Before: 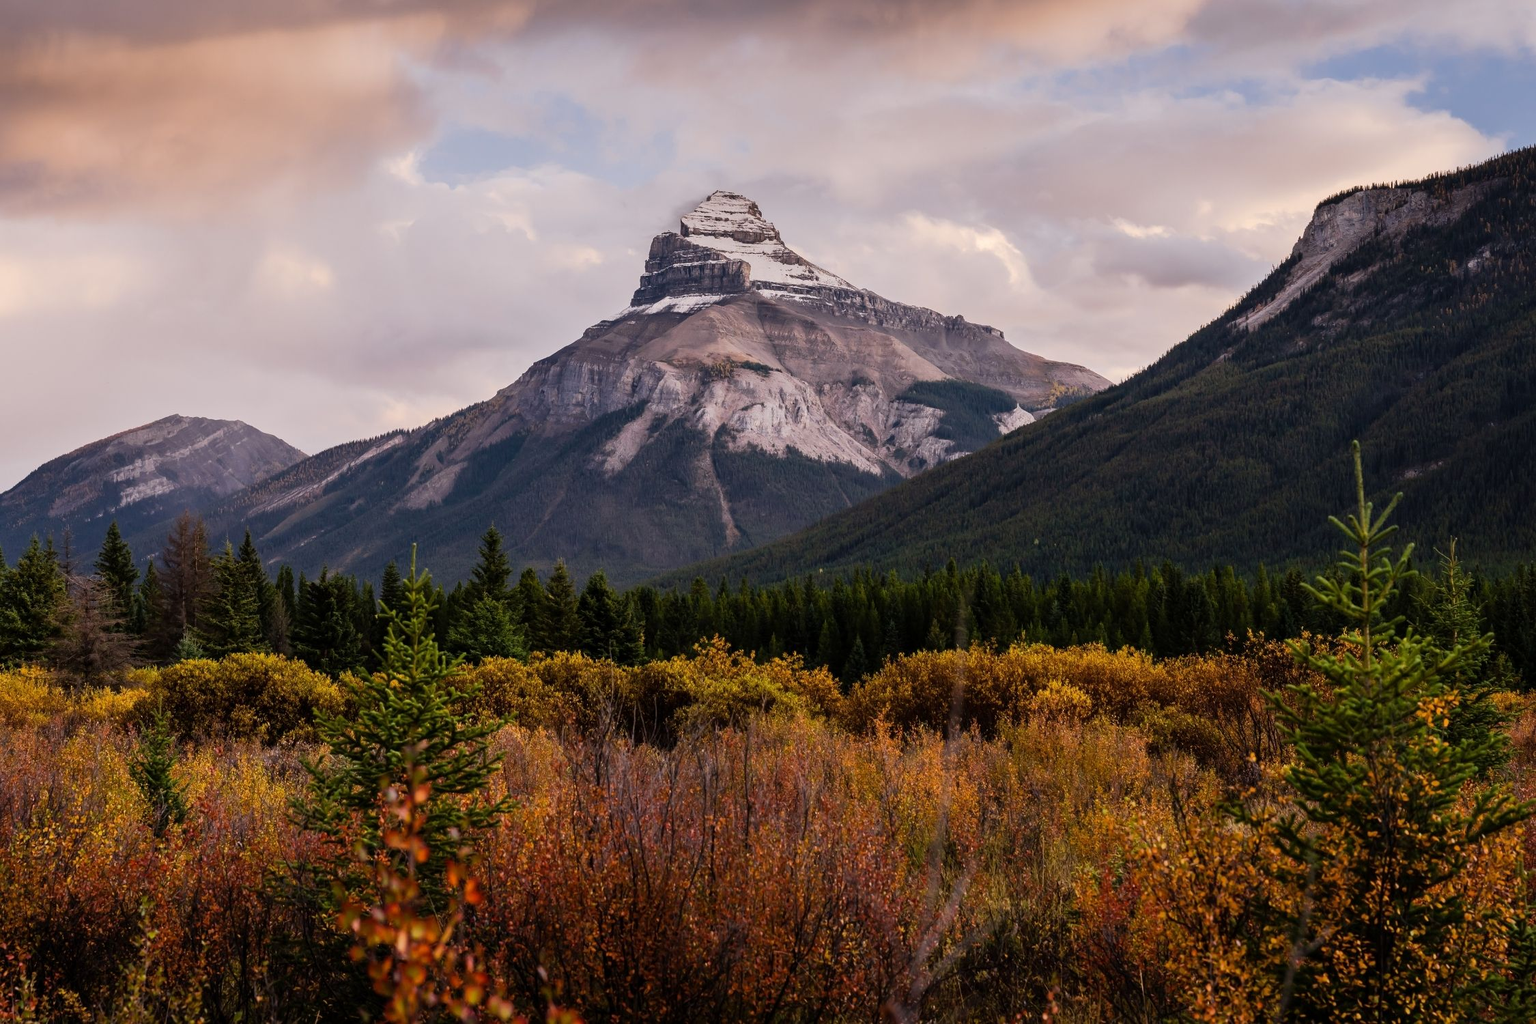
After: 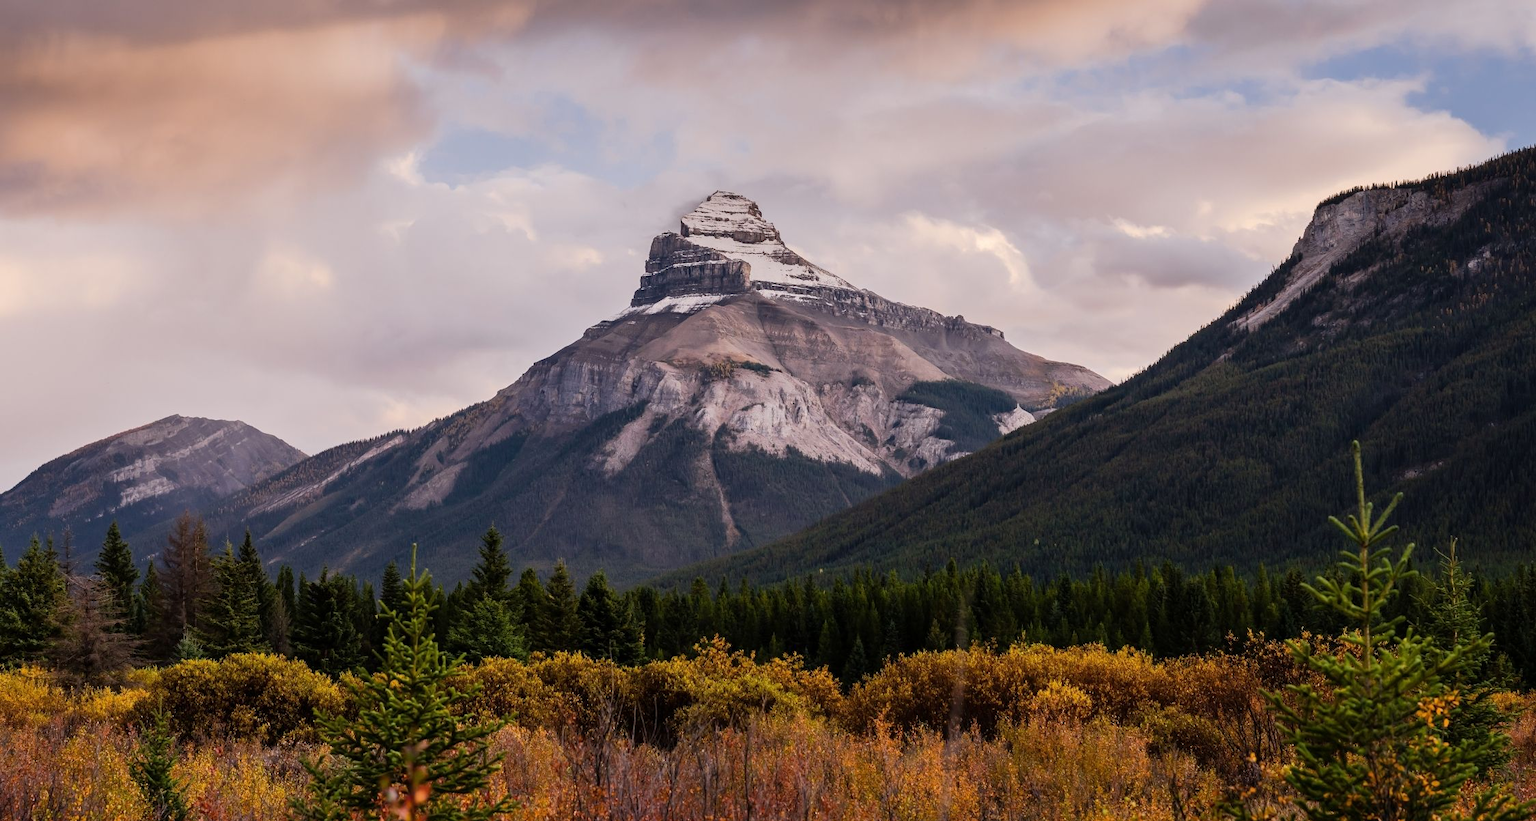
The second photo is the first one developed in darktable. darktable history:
crop: bottom 19.671%
